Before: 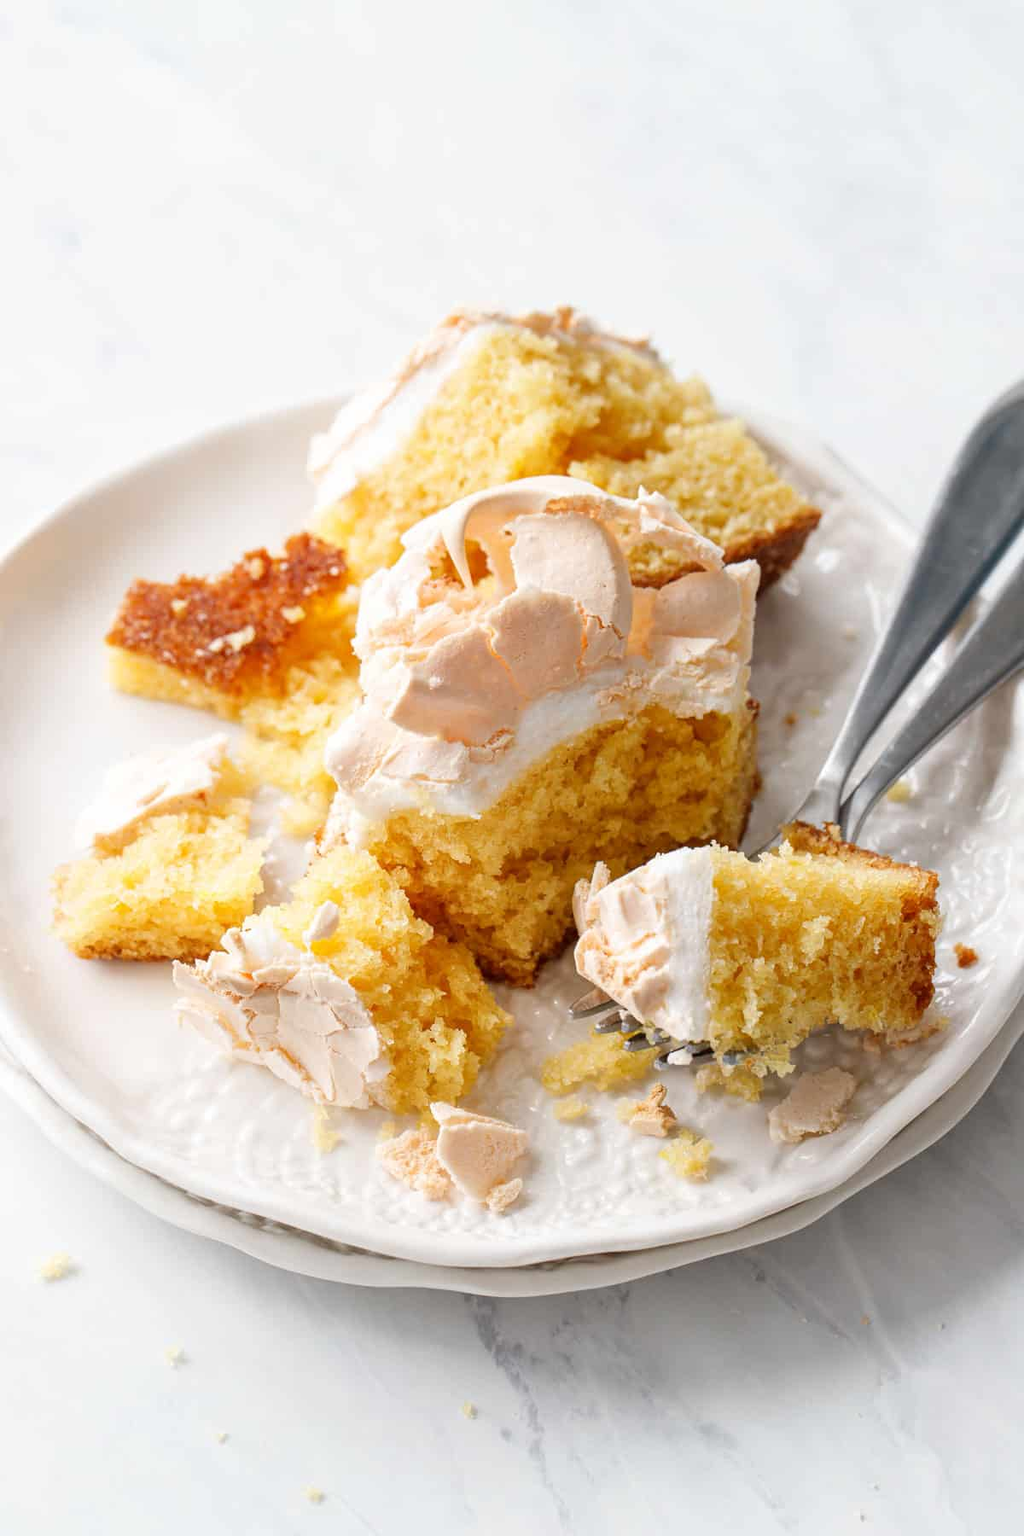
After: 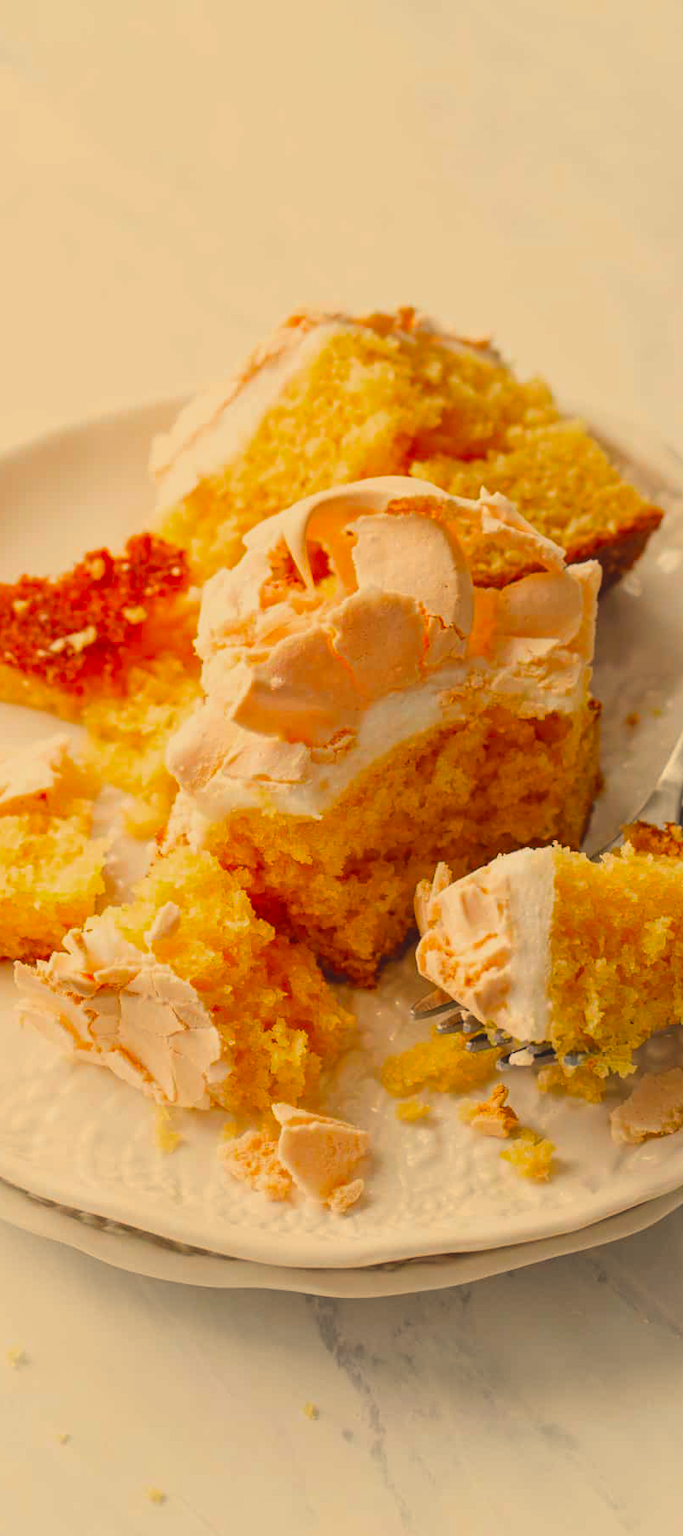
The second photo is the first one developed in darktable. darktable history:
vibrance: vibrance 100%
exposure: black level correction -0.015, exposure -0.5 EV, compensate highlight preservation false
white balance: red 1.123, blue 0.83
crop and rotate: left 15.546%, right 17.787%
color balance rgb: perceptual saturation grading › global saturation 30%, global vibrance 10%
